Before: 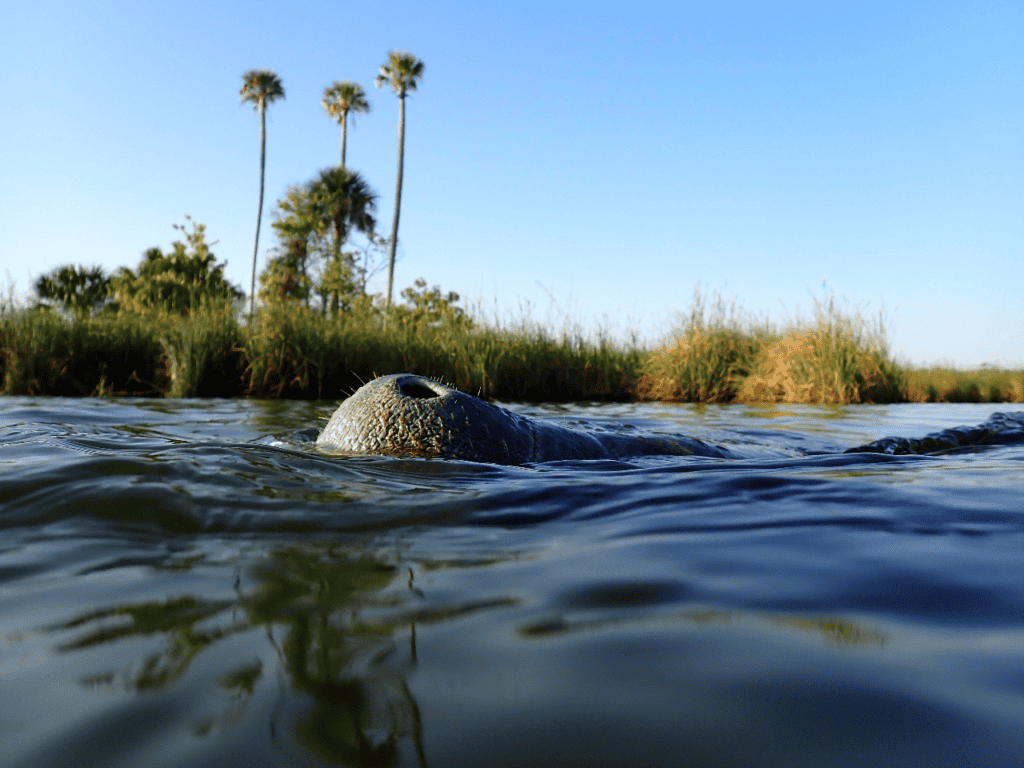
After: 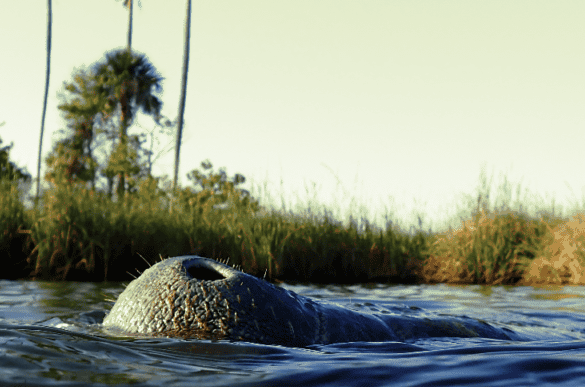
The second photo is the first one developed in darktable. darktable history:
split-toning: shadows › hue 290.82°, shadows › saturation 0.34, highlights › saturation 0.38, balance 0, compress 50%
crop: left 20.932%, top 15.471%, right 21.848%, bottom 34.081%
white balance: red 0.982, blue 1.018
